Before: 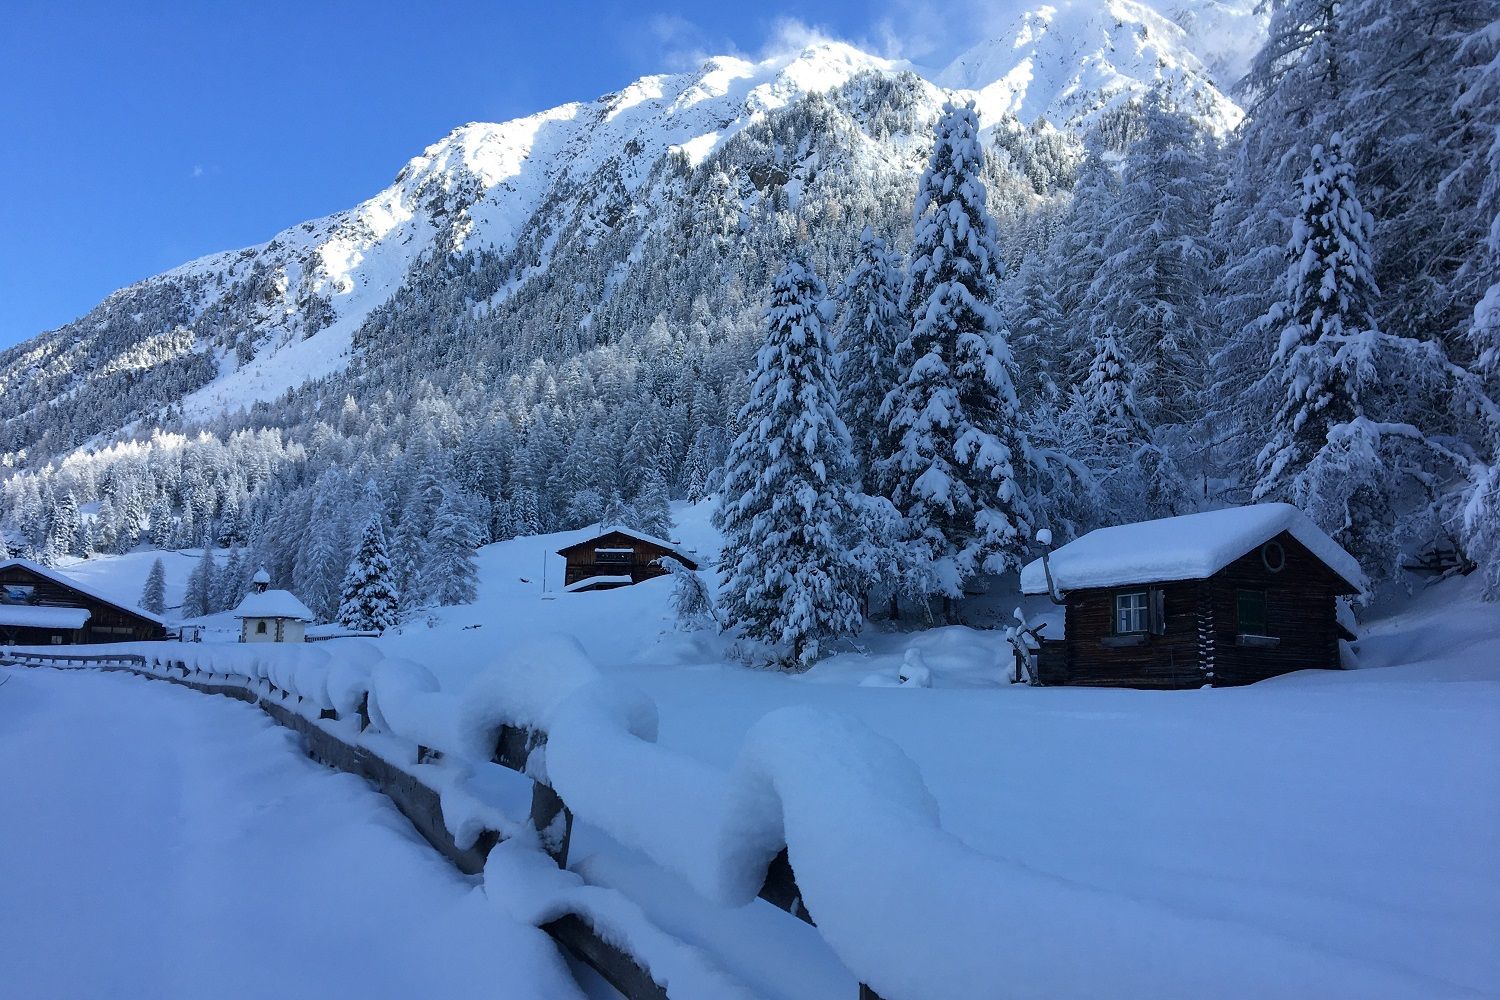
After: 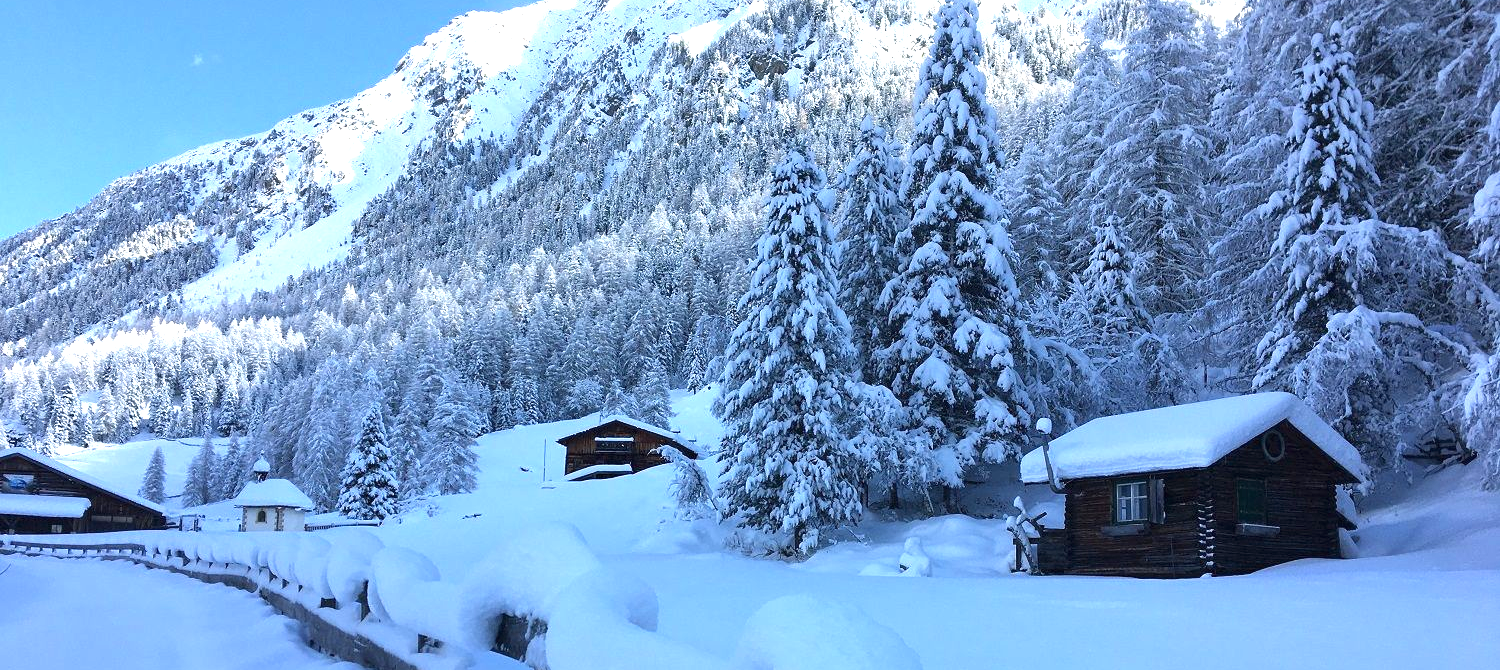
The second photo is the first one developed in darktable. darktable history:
exposure: black level correction 0, exposure 1.107 EV, compensate highlight preservation false
crop: top 11.162%, bottom 21.814%
